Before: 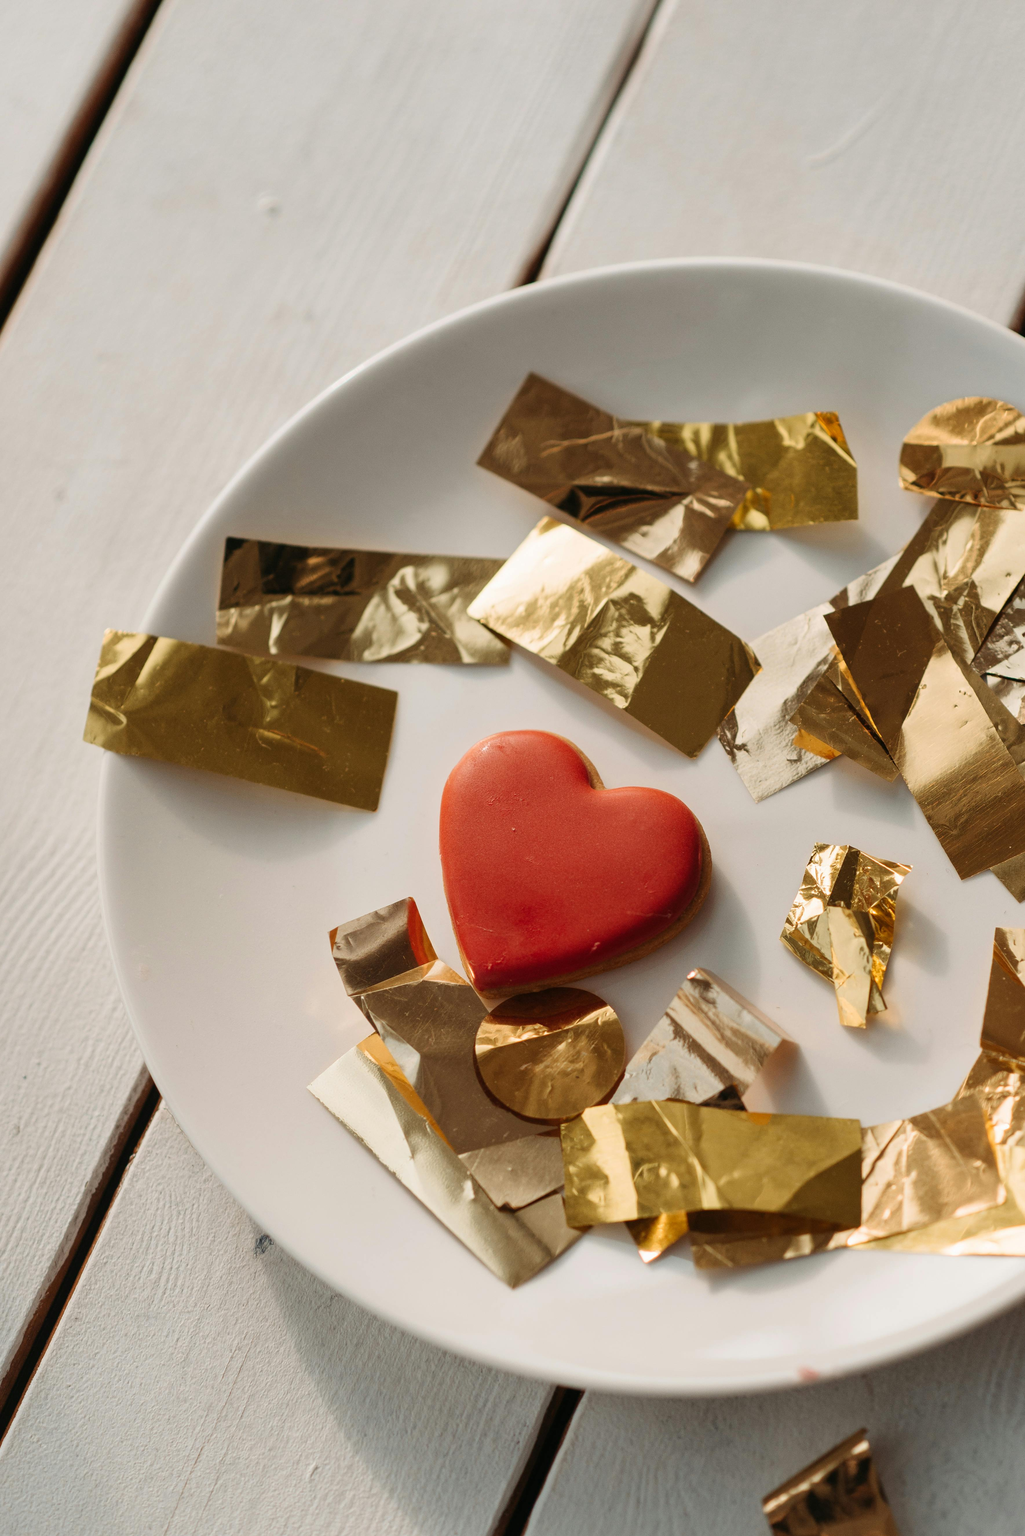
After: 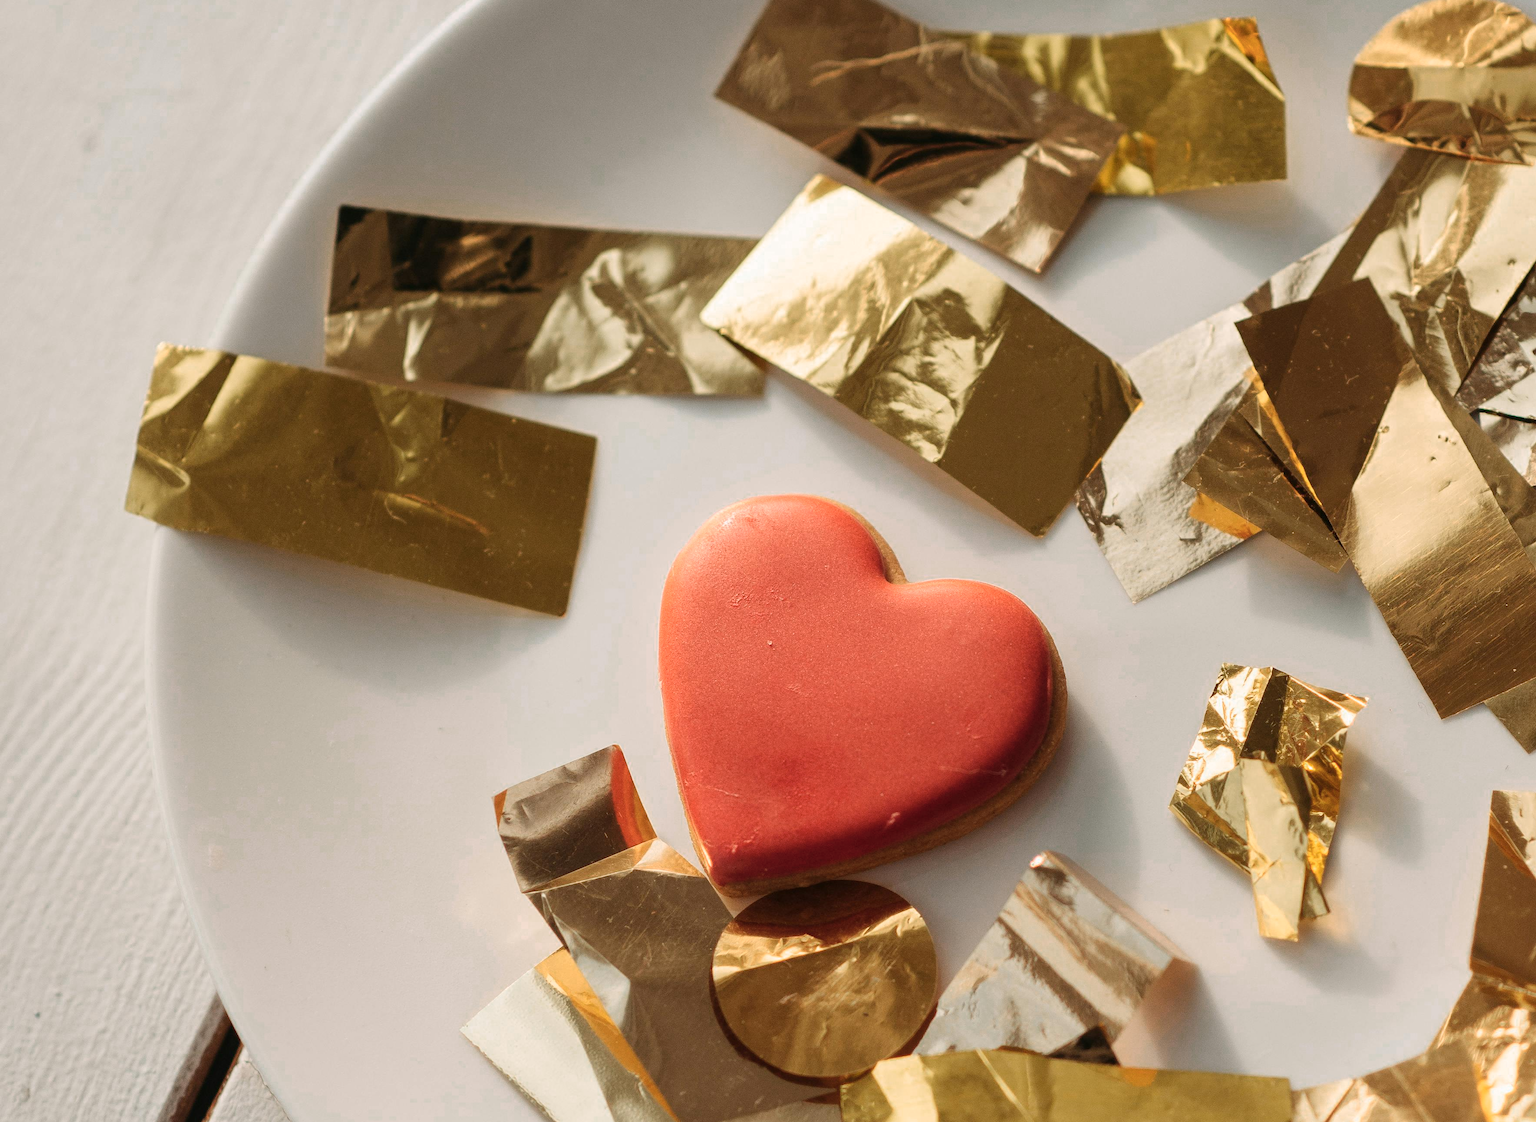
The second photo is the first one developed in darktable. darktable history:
crop and rotate: top 26.057%, bottom 25.162%
color zones: curves: ch0 [(0, 0.465) (0.092, 0.596) (0.289, 0.464) (0.429, 0.453) (0.571, 0.464) (0.714, 0.455) (0.857, 0.462) (1, 0.465)], mix 40.27%
